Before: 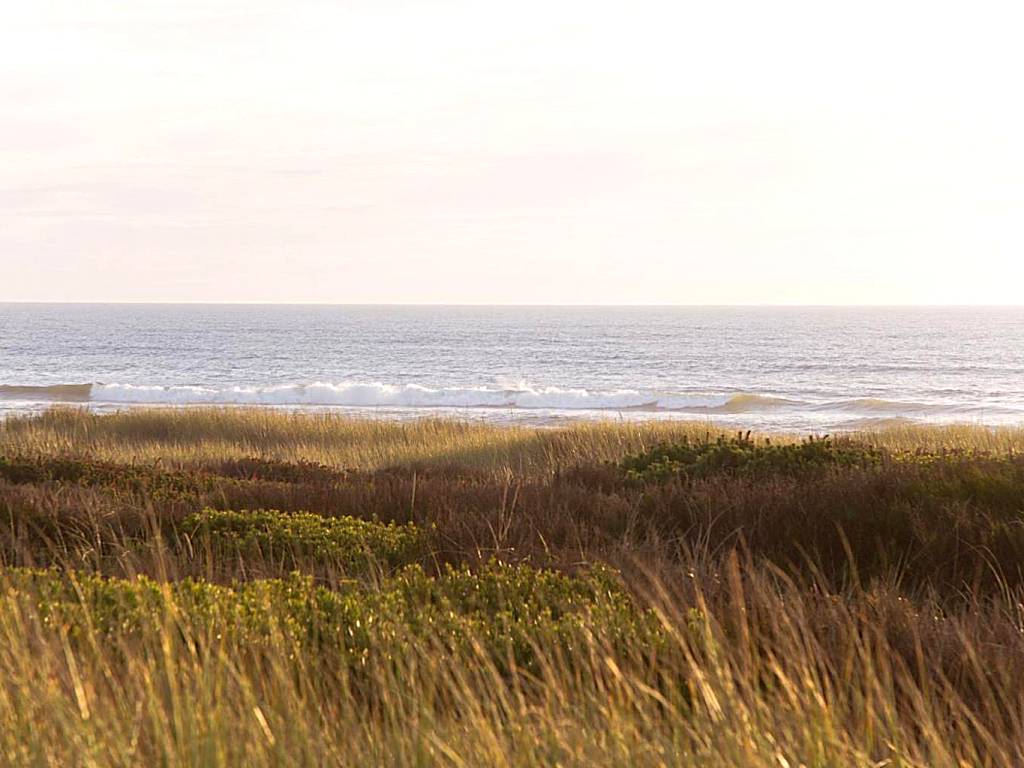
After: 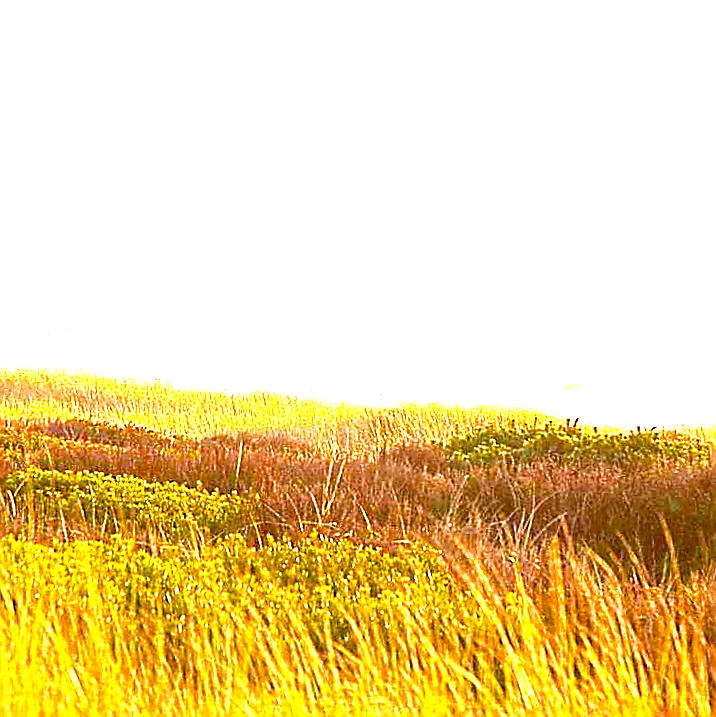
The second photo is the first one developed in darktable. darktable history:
sharpen: radius 1.375, amount 1.233, threshold 0.698
crop and rotate: angle -3.03°, left 14.262%, top 0.026%, right 10.969%, bottom 0.051%
color balance rgb: perceptual saturation grading › global saturation 30.008%, perceptual brilliance grading › highlights 11.327%, saturation formula JzAzBz (2021)
exposure: exposure 3.055 EV, compensate highlight preservation false
shadows and highlights: shadows 25.18, white point adjustment -3.05, highlights -30.03
